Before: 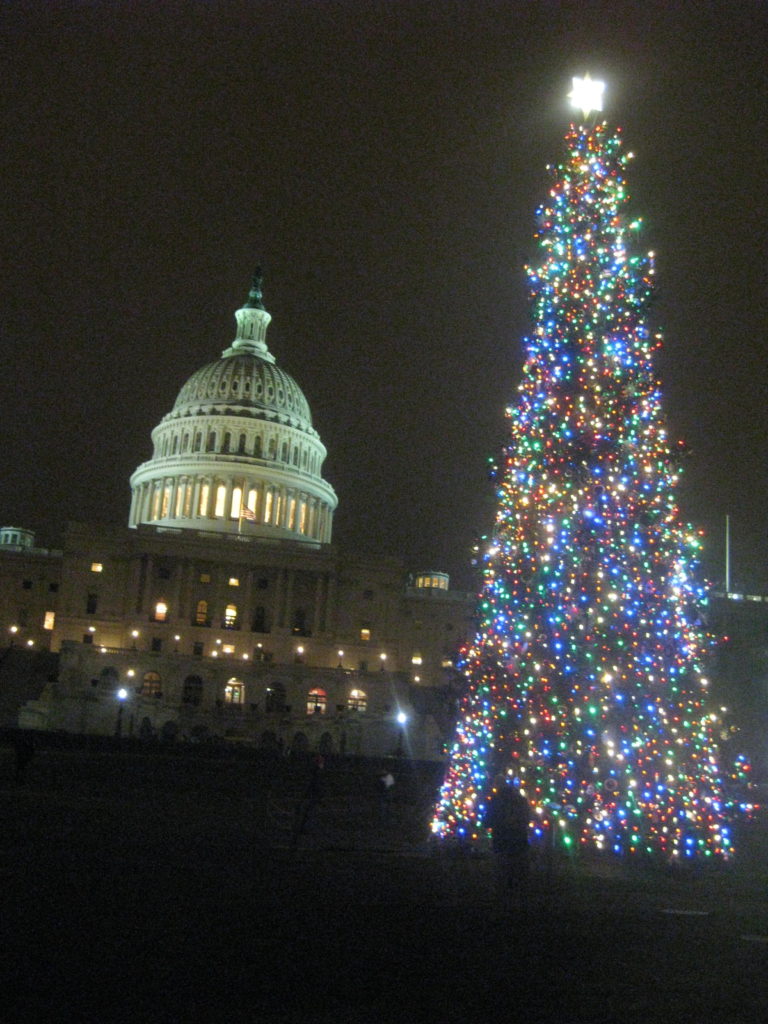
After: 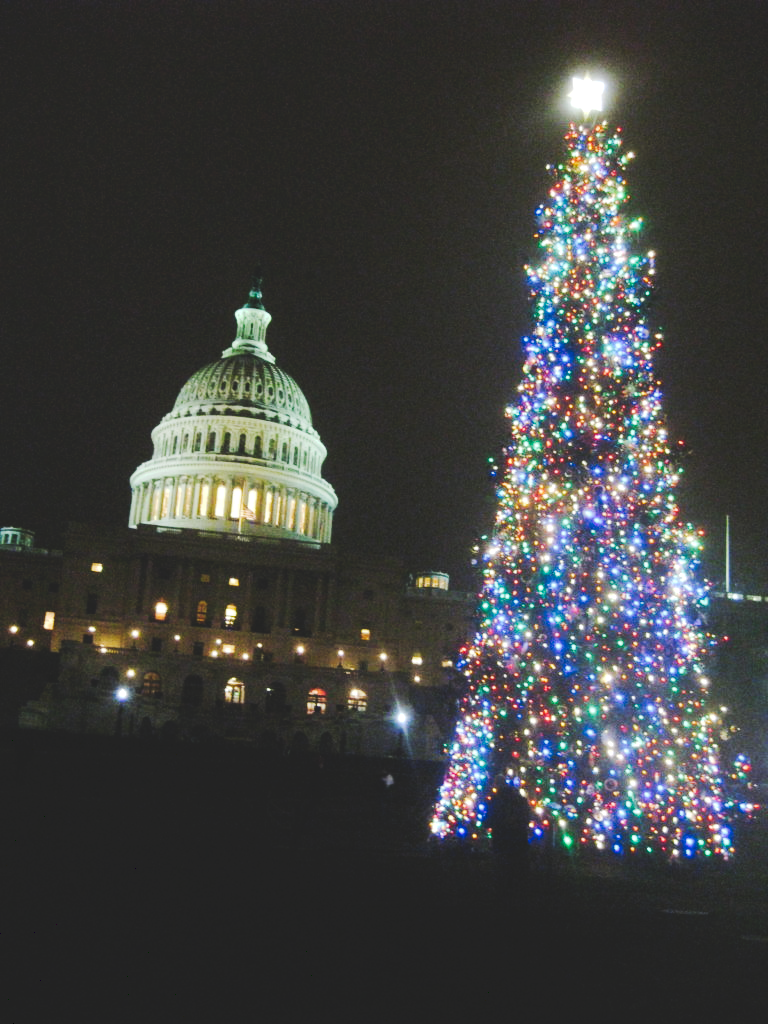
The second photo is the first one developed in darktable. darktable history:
exposure: exposure 0.178 EV, compensate exposure bias true, compensate highlight preservation false
tone curve: curves: ch0 [(0, 0) (0.003, 0.13) (0.011, 0.13) (0.025, 0.134) (0.044, 0.136) (0.069, 0.139) (0.1, 0.144) (0.136, 0.151) (0.177, 0.171) (0.224, 0.2) (0.277, 0.247) (0.335, 0.318) (0.399, 0.412) (0.468, 0.536) (0.543, 0.659) (0.623, 0.746) (0.709, 0.812) (0.801, 0.871) (0.898, 0.915) (1, 1)], preserve colors none
contrast brightness saturation: saturation -0.05
